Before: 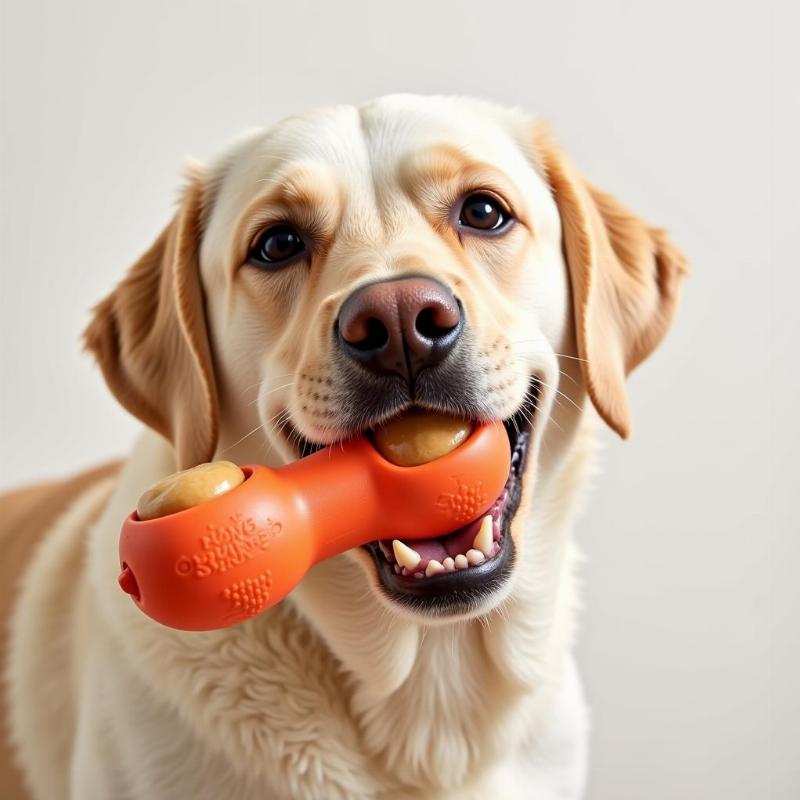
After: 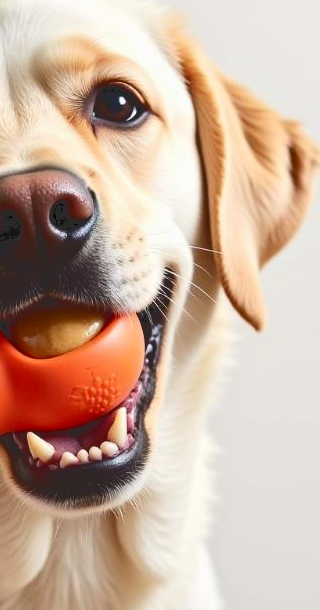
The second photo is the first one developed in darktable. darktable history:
crop: left 45.823%, top 13.501%, right 14.089%, bottom 10.158%
tone curve: curves: ch0 [(0, 0) (0.003, 0.161) (0.011, 0.161) (0.025, 0.161) (0.044, 0.161) (0.069, 0.161) (0.1, 0.161) (0.136, 0.163) (0.177, 0.179) (0.224, 0.207) (0.277, 0.243) (0.335, 0.292) (0.399, 0.361) (0.468, 0.452) (0.543, 0.547) (0.623, 0.638) (0.709, 0.731) (0.801, 0.826) (0.898, 0.911) (1, 1)], color space Lab, independent channels, preserve colors none
